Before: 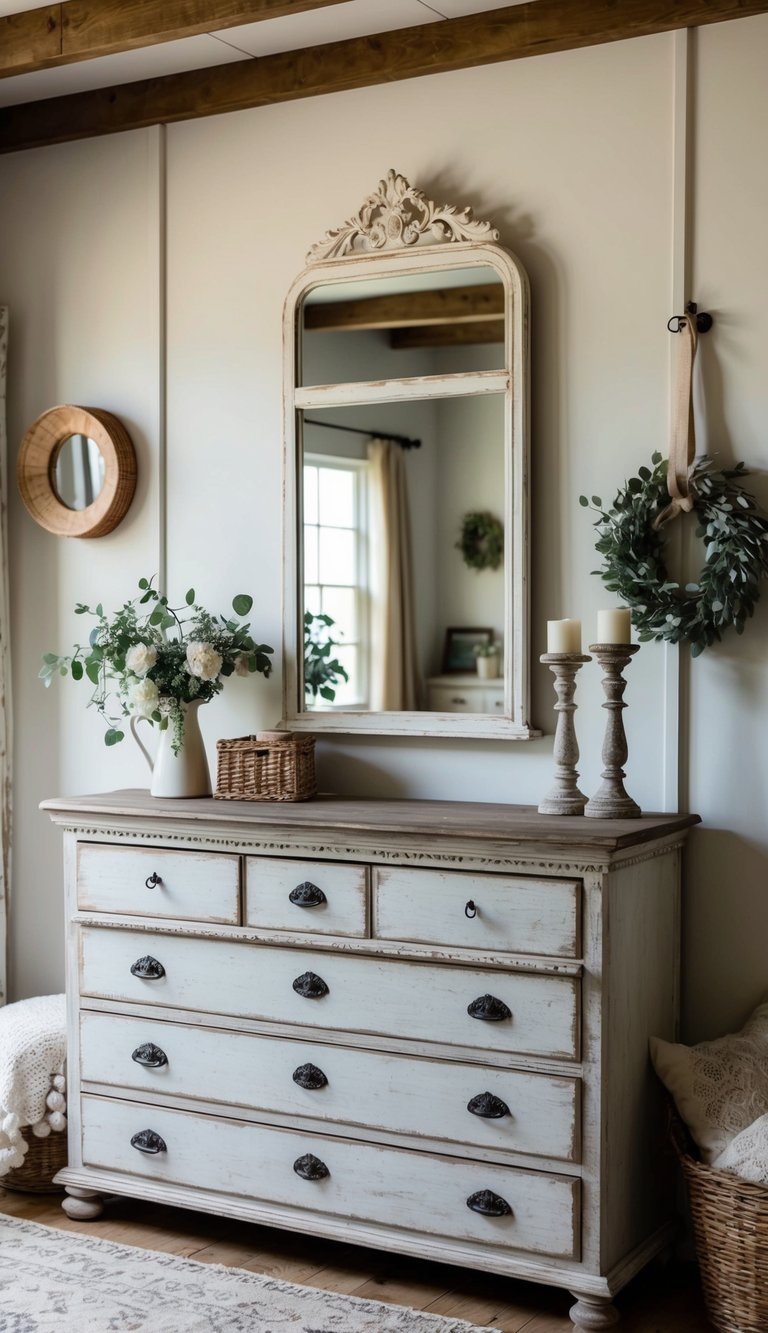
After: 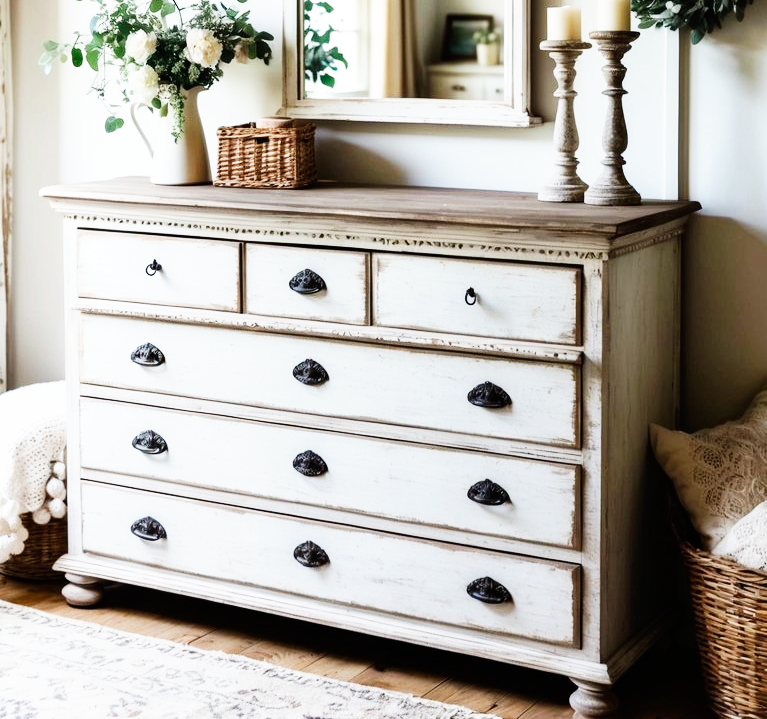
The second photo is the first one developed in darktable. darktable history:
crop and rotate: top 46.012%, right 0.08%
base curve: curves: ch0 [(0, 0) (0.007, 0.004) (0.027, 0.03) (0.046, 0.07) (0.207, 0.54) (0.442, 0.872) (0.673, 0.972) (1, 1)], preserve colors none
levels: mode automatic
